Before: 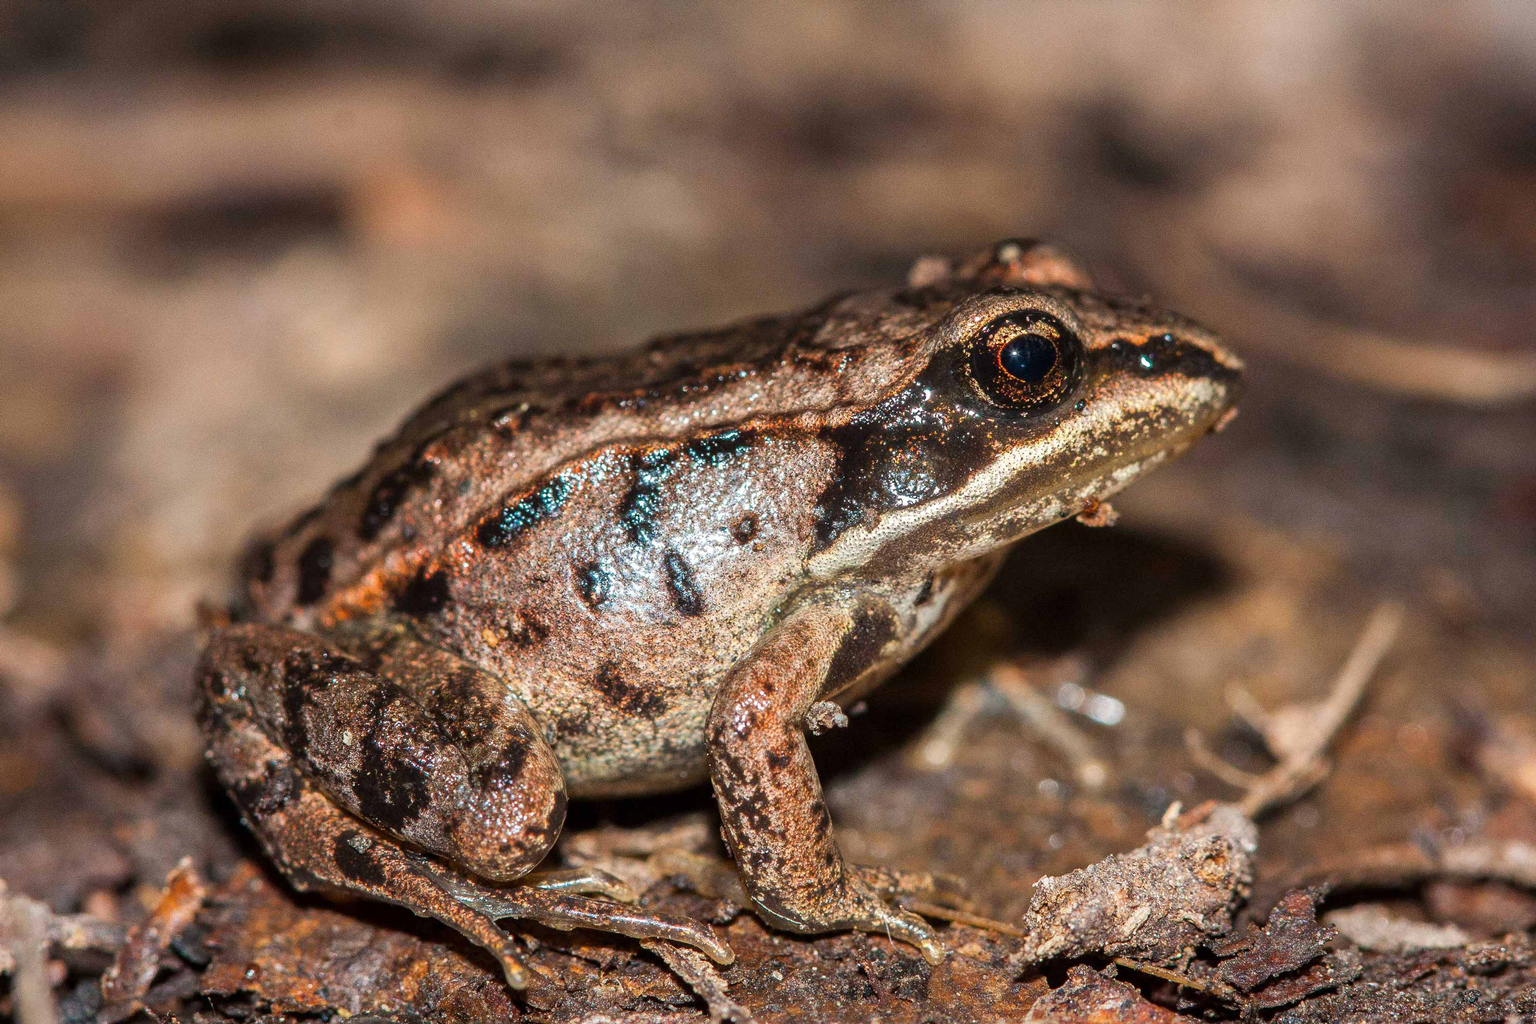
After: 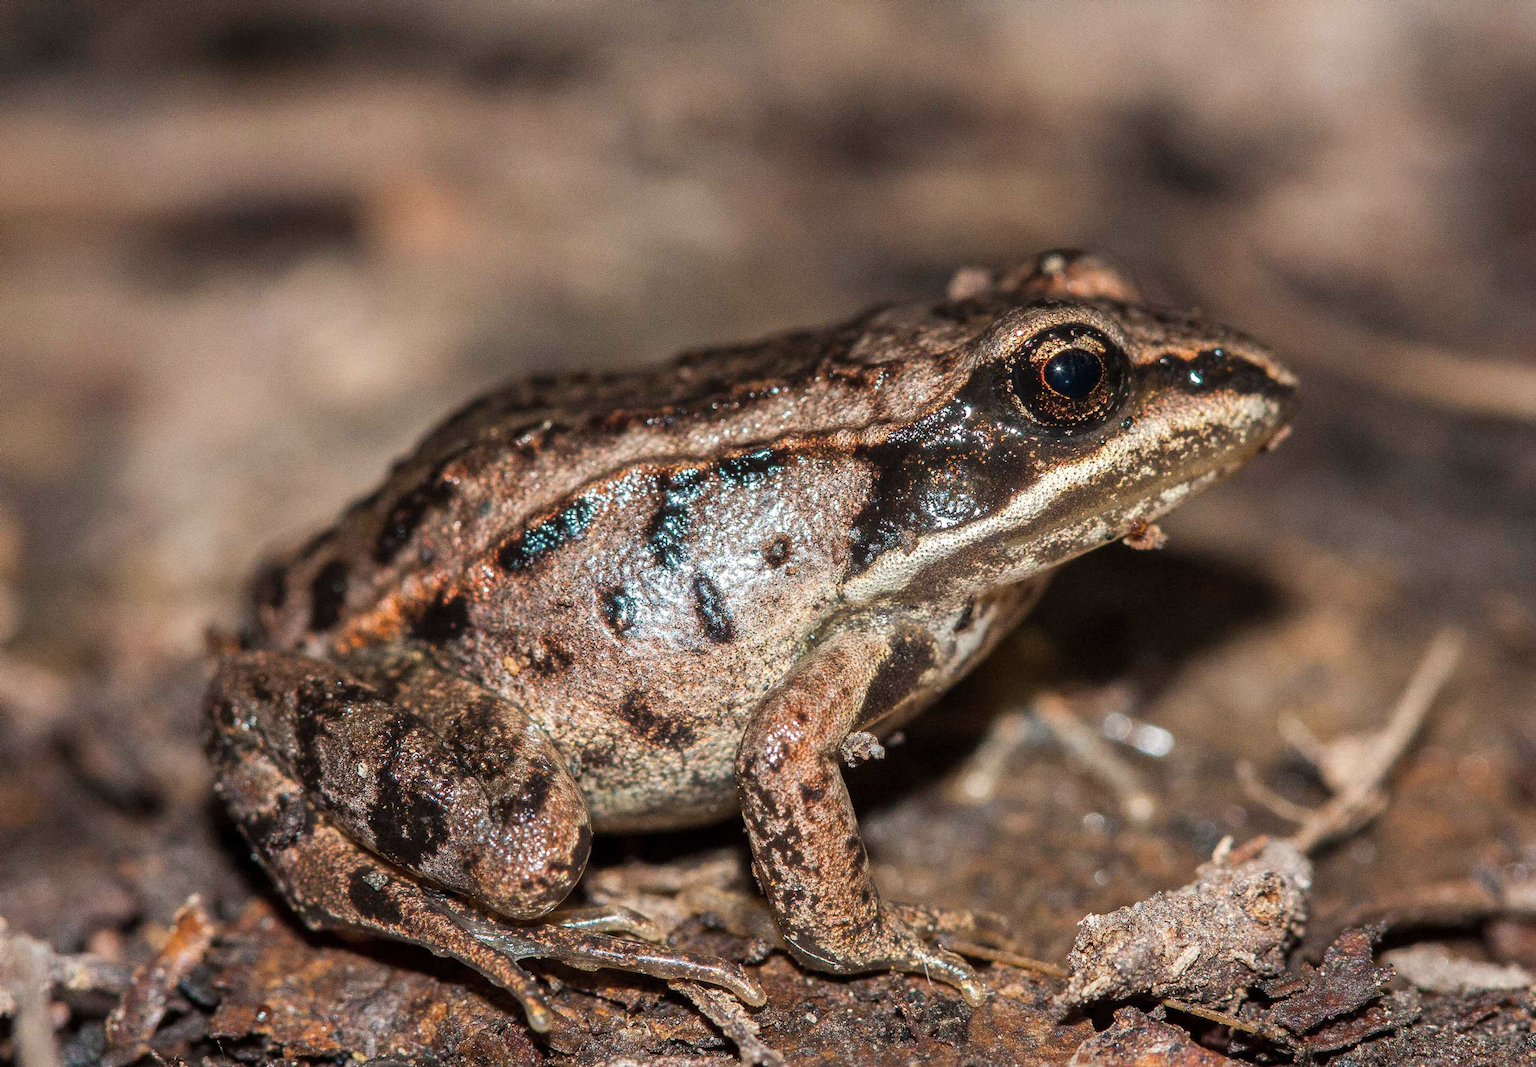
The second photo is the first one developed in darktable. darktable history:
crop: right 4.126%, bottom 0.031%
contrast brightness saturation: saturation -0.17
